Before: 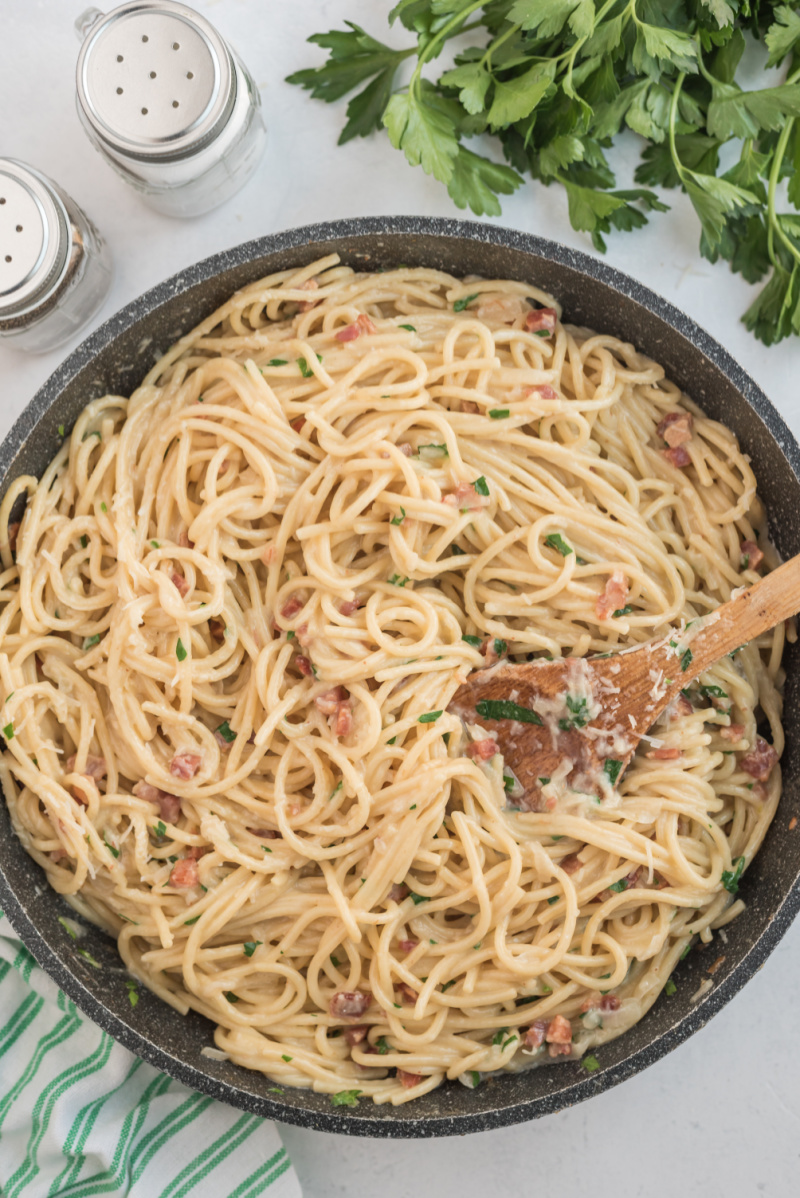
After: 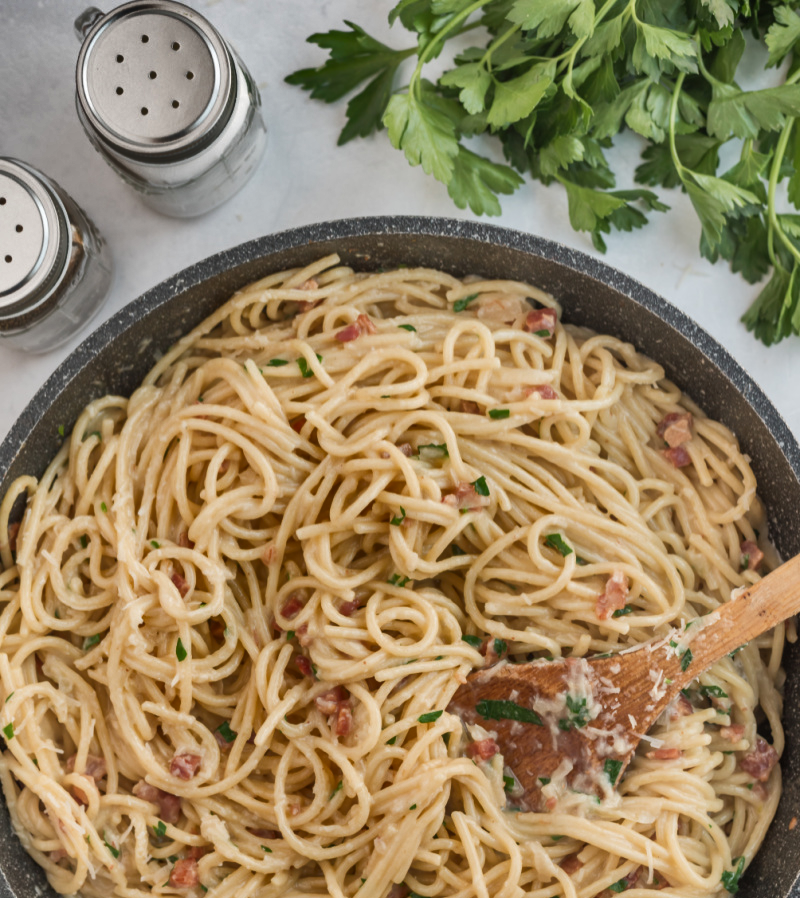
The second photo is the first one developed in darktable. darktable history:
crop: bottom 24.988%
shadows and highlights: shadows 19.13, highlights -83.41, soften with gaussian
